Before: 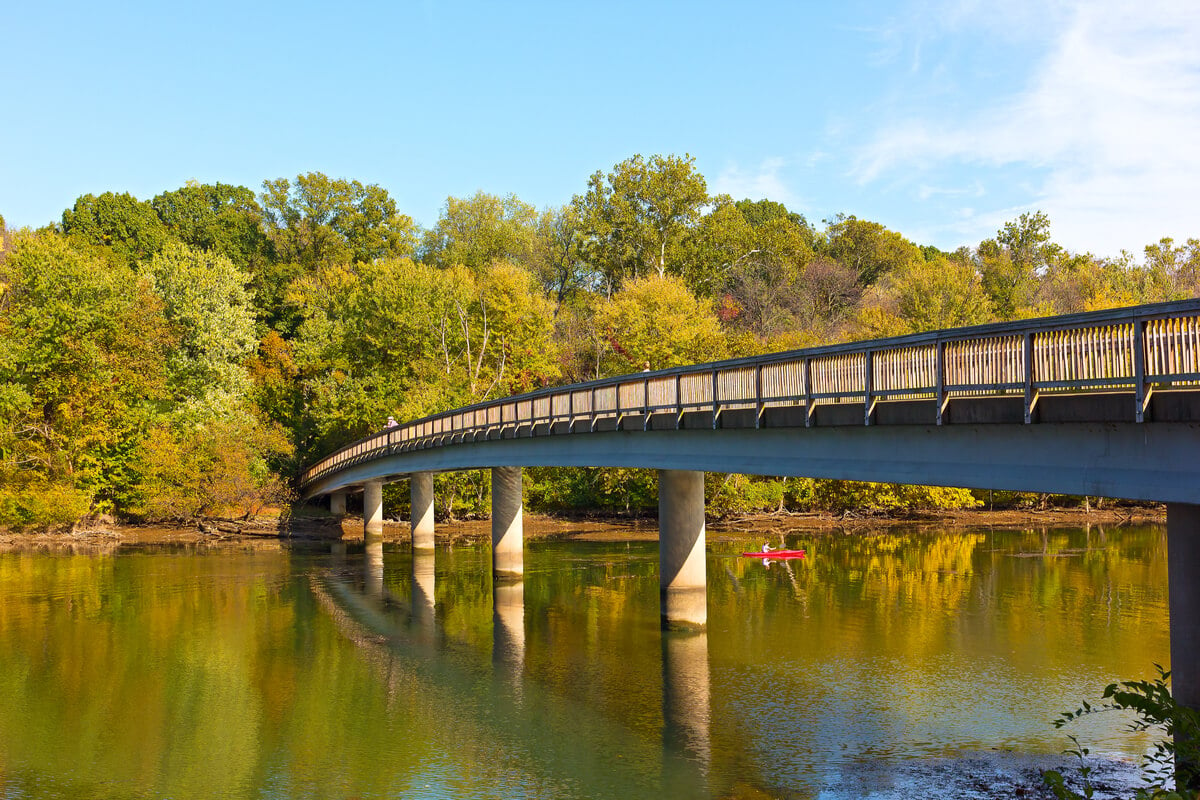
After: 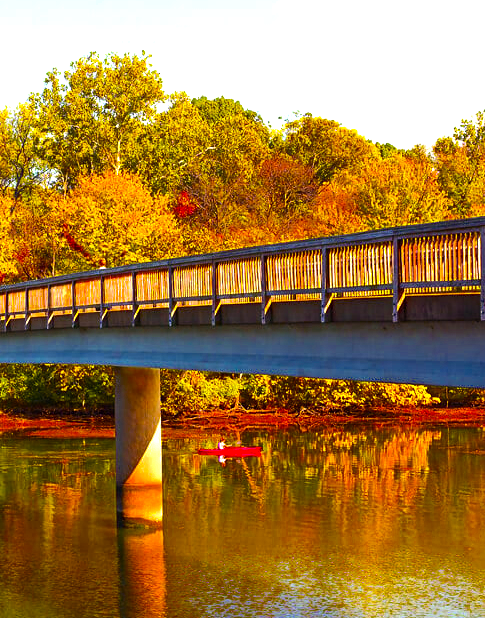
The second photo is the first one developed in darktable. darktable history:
color correction: highlights a* 3.29, highlights b* 2.19, saturation 1.19
crop: left 45.366%, top 12.899%, right 14.183%, bottom 9.8%
color zones: curves: ch0 [(0.11, 0.396) (0.195, 0.36) (0.25, 0.5) (0.303, 0.412) (0.357, 0.544) (0.75, 0.5) (0.967, 0.328)]; ch1 [(0, 0.468) (0.112, 0.512) (0.202, 0.6) (0.25, 0.5) (0.307, 0.352) (0.357, 0.544) (0.75, 0.5) (0.963, 0.524)]
color balance rgb: shadows lift › chroma 4.576%, shadows lift › hue 24.09°, highlights gain › chroma 3.028%, highlights gain › hue 77.35°, perceptual saturation grading › global saturation 30.85%, perceptual brilliance grading › global brilliance 30.596%, perceptual brilliance grading › highlights 50.126%, perceptual brilliance grading › mid-tones 51.04%, perceptual brilliance grading › shadows -22.066%, global vibrance 16.719%, saturation formula JzAzBz (2021)
